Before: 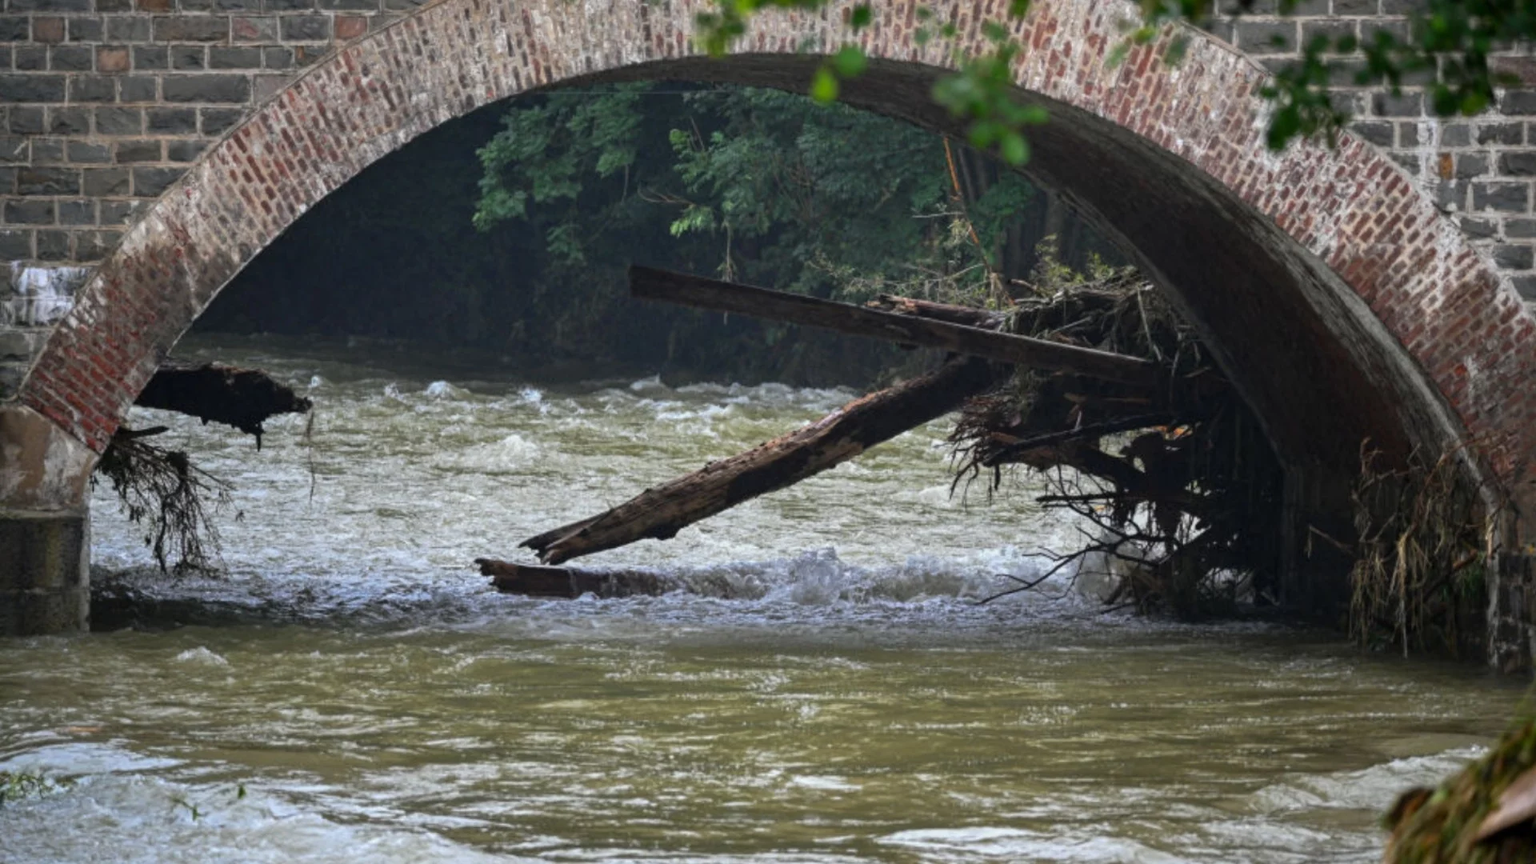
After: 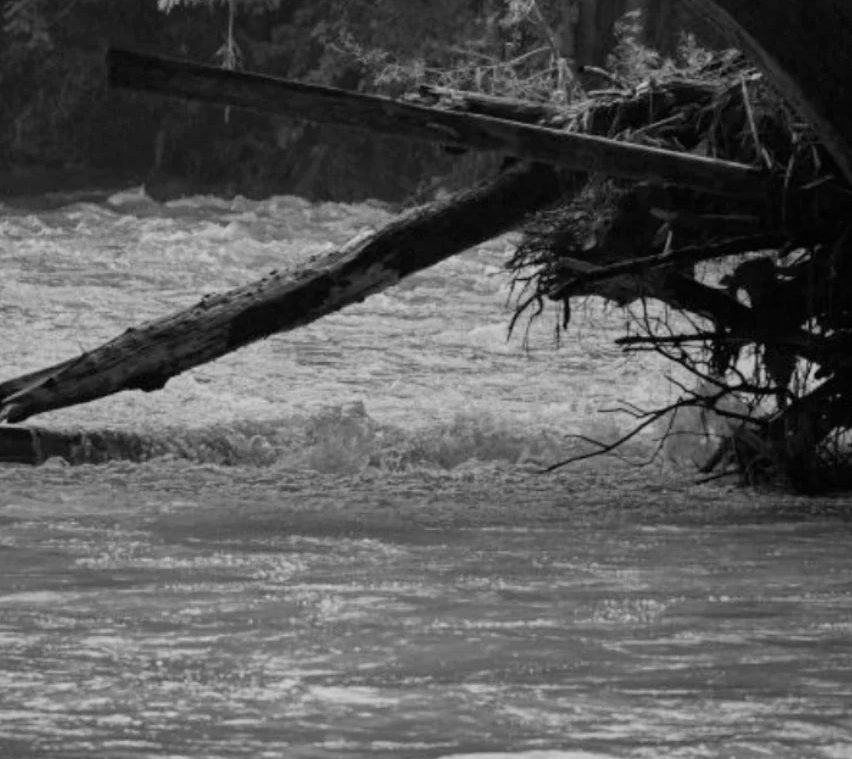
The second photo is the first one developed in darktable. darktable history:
color zones: curves: ch0 [(0.002, 0.593) (0.143, 0.417) (0.285, 0.541) (0.455, 0.289) (0.608, 0.327) (0.727, 0.283) (0.869, 0.571) (1, 0.603)]; ch1 [(0, 0) (0.143, 0) (0.286, 0) (0.429, 0) (0.571, 0) (0.714, 0) (0.857, 0)]
filmic rgb: middle gray luminance 18.42%, black relative exposure -11.25 EV, white relative exposure 3.75 EV, threshold 6 EV, target black luminance 0%, hardness 5.87, latitude 57.4%, contrast 0.963, shadows ↔ highlights balance 49.98%, add noise in highlights 0, preserve chrominance luminance Y, color science v3 (2019), use custom middle-gray values true, iterations of high-quality reconstruction 0, contrast in highlights soft, enable highlight reconstruction true
color contrast: green-magenta contrast 1.55, blue-yellow contrast 1.83
crop: left 35.432%, top 26.233%, right 20.145%, bottom 3.432%
